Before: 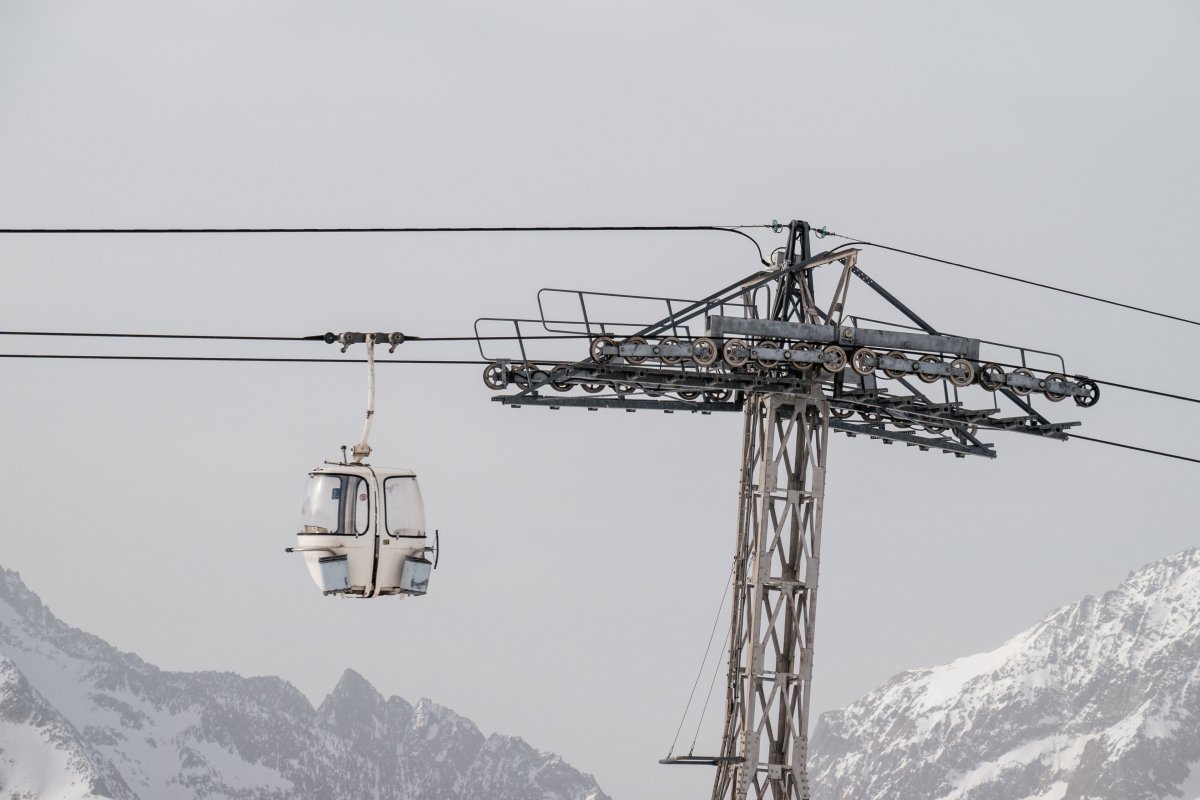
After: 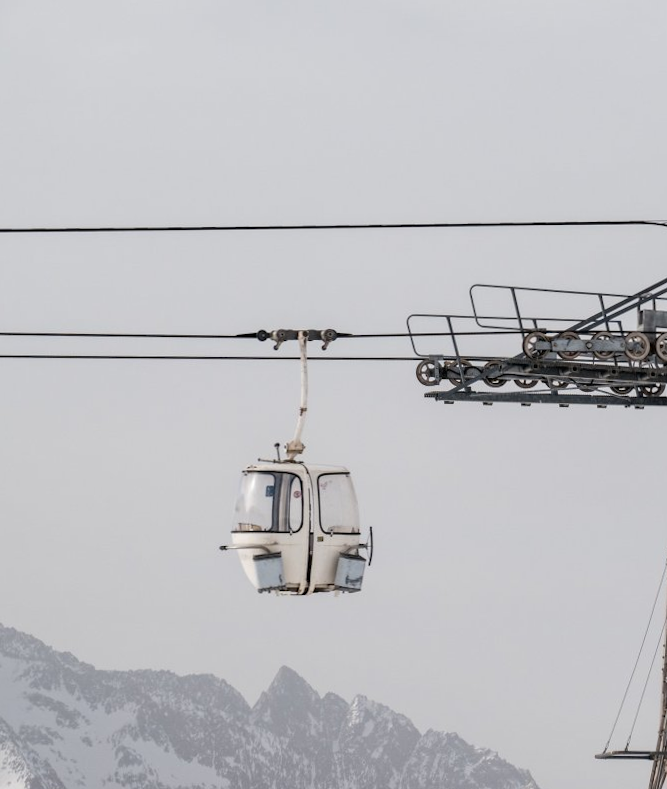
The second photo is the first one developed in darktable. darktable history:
rotate and perspective: rotation -0.45°, automatic cropping original format, crop left 0.008, crop right 0.992, crop top 0.012, crop bottom 0.988
crop: left 5.114%, right 38.589%
